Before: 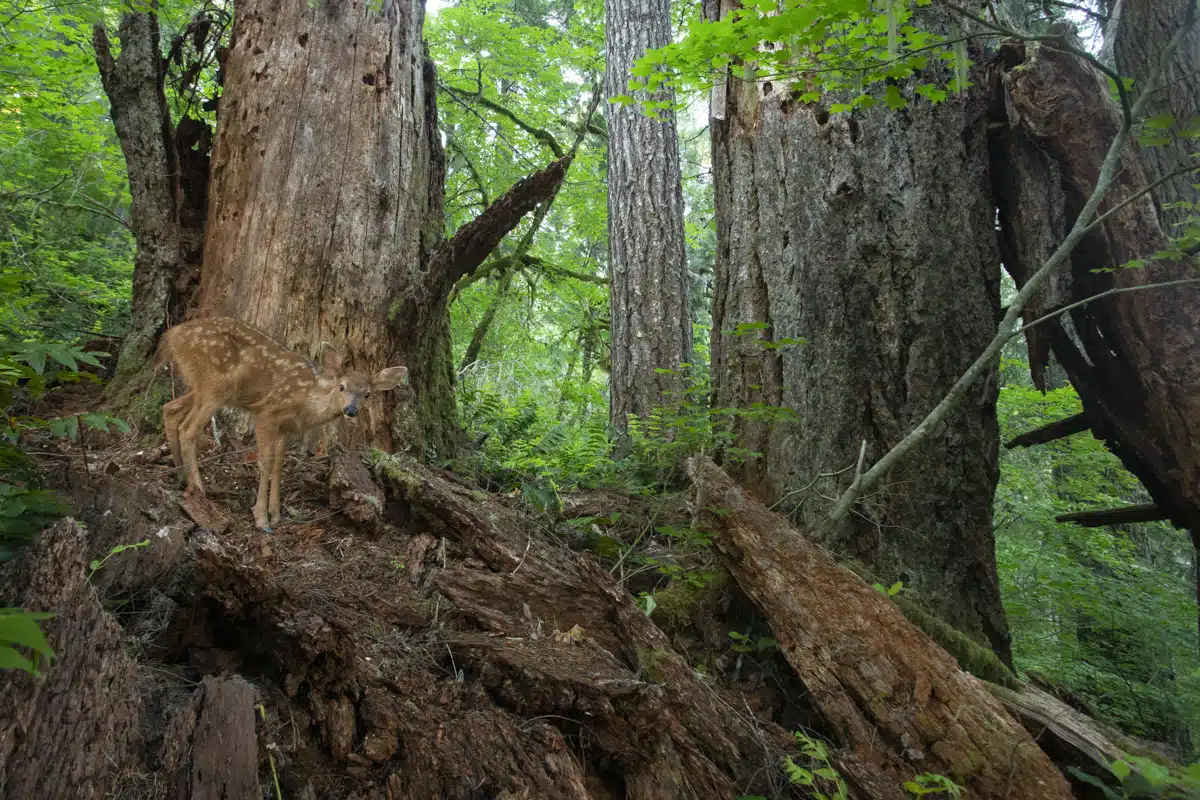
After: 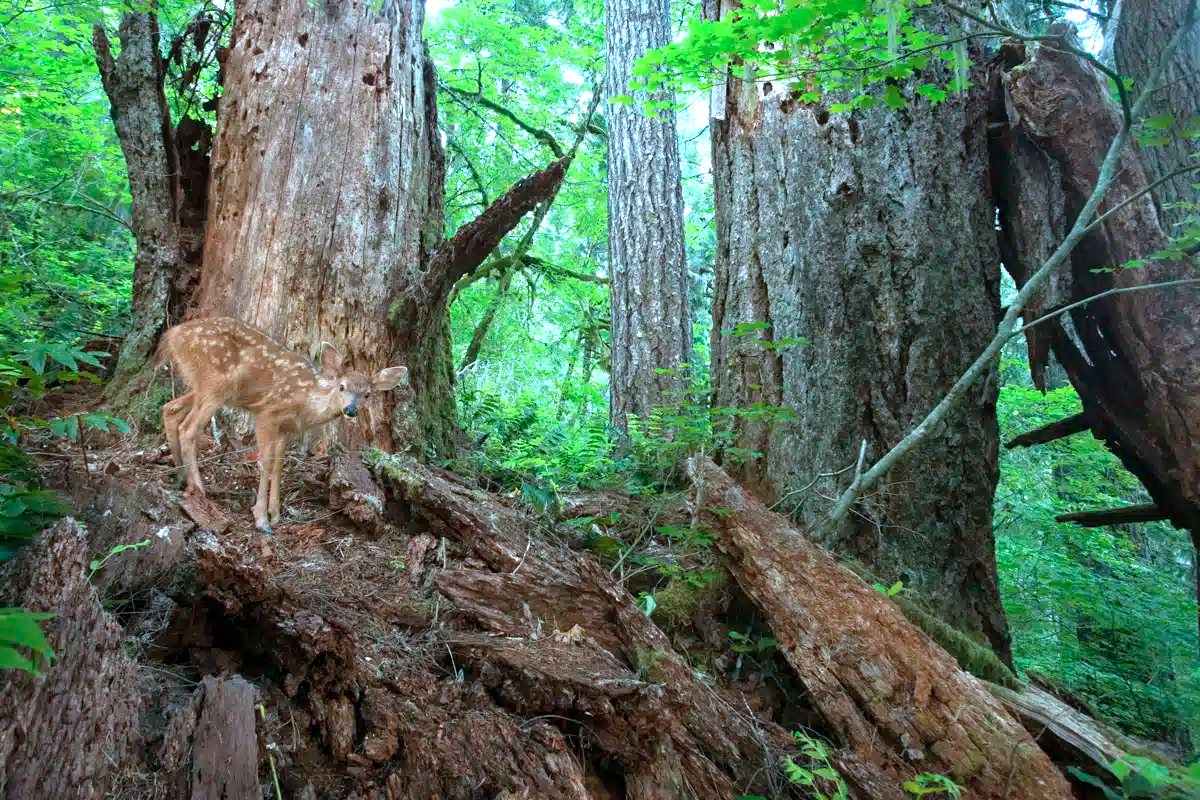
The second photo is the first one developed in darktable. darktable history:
exposure: exposure 0.949 EV, compensate highlight preservation false
color correction: highlights a* -8.83, highlights b* -23.8
